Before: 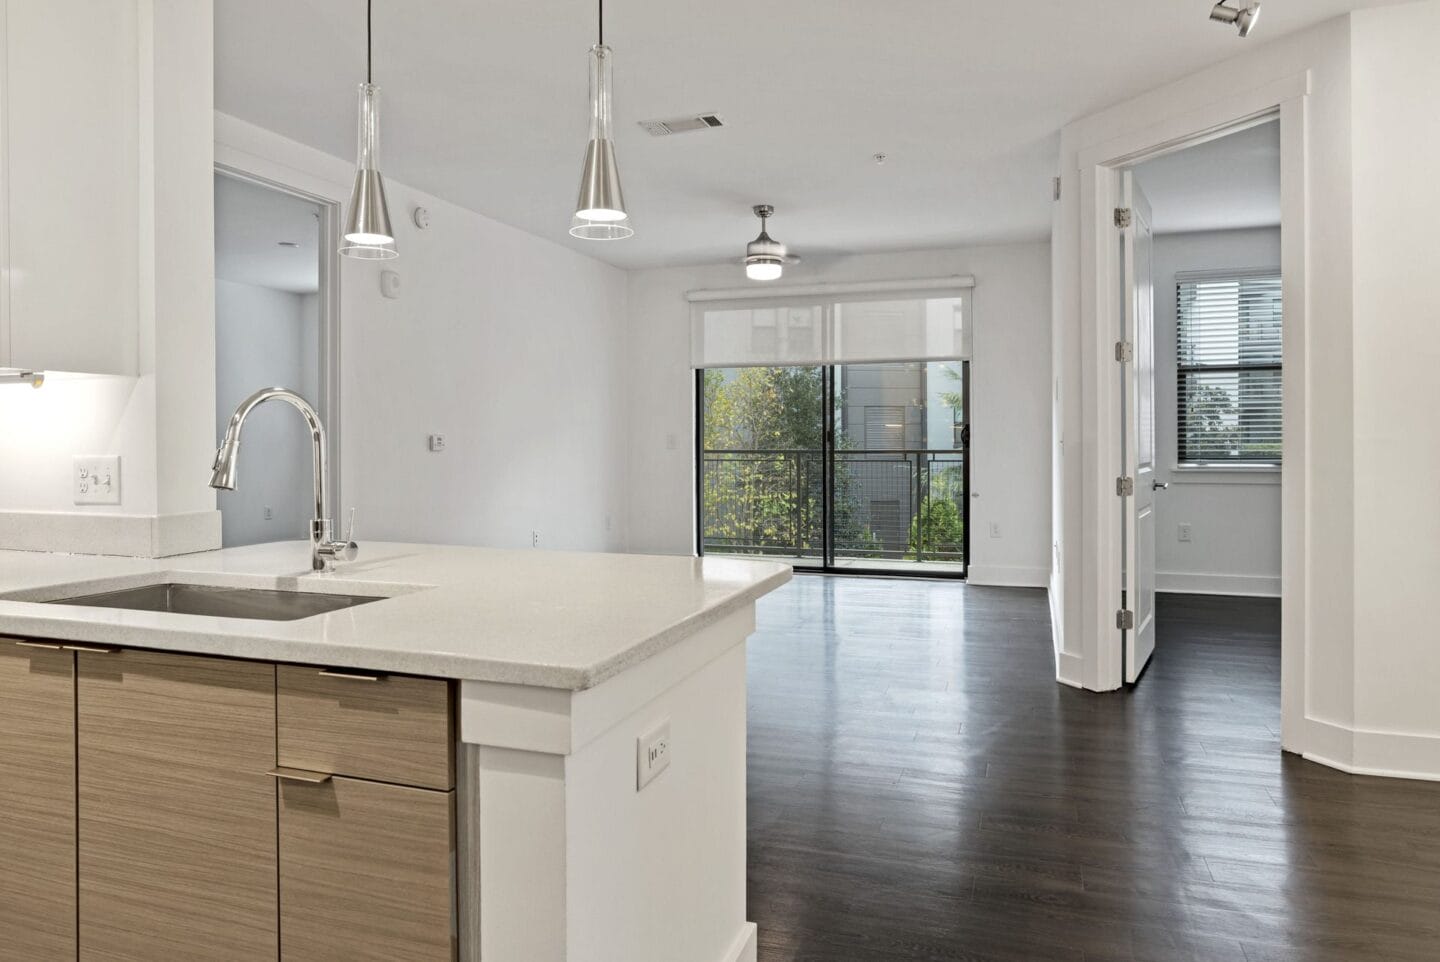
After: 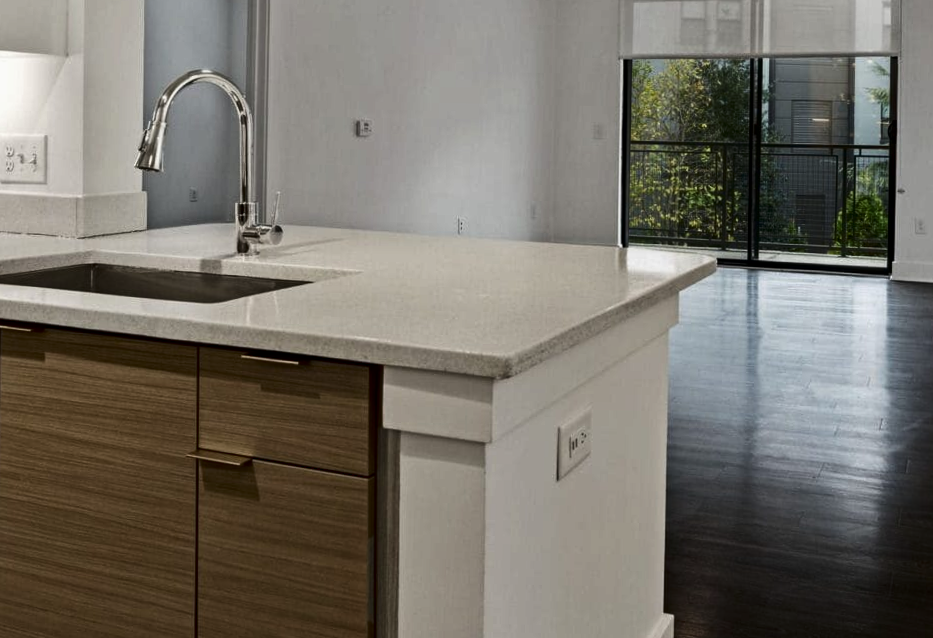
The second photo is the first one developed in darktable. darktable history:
crop and rotate: angle -1.13°, left 3.857%, top 31.682%, right 29.437%
tone curve: curves: ch0 [(0, 0) (0.071, 0.058) (0.266, 0.268) (0.498, 0.542) (0.766, 0.807) (1, 0.983)]; ch1 [(0, 0) (0.346, 0.307) (0.408, 0.387) (0.463, 0.465) (0.482, 0.493) (0.502, 0.499) (0.517, 0.502) (0.55, 0.548) (0.597, 0.61) (0.651, 0.698) (1, 1)]; ch2 [(0, 0) (0.346, 0.34) (0.434, 0.46) (0.485, 0.494) (0.5, 0.498) (0.517, 0.506) (0.526, 0.539) (0.583, 0.603) (0.625, 0.659) (1, 1)], color space Lab, linked channels, preserve colors none
contrast brightness saturation: brightness -0.518
